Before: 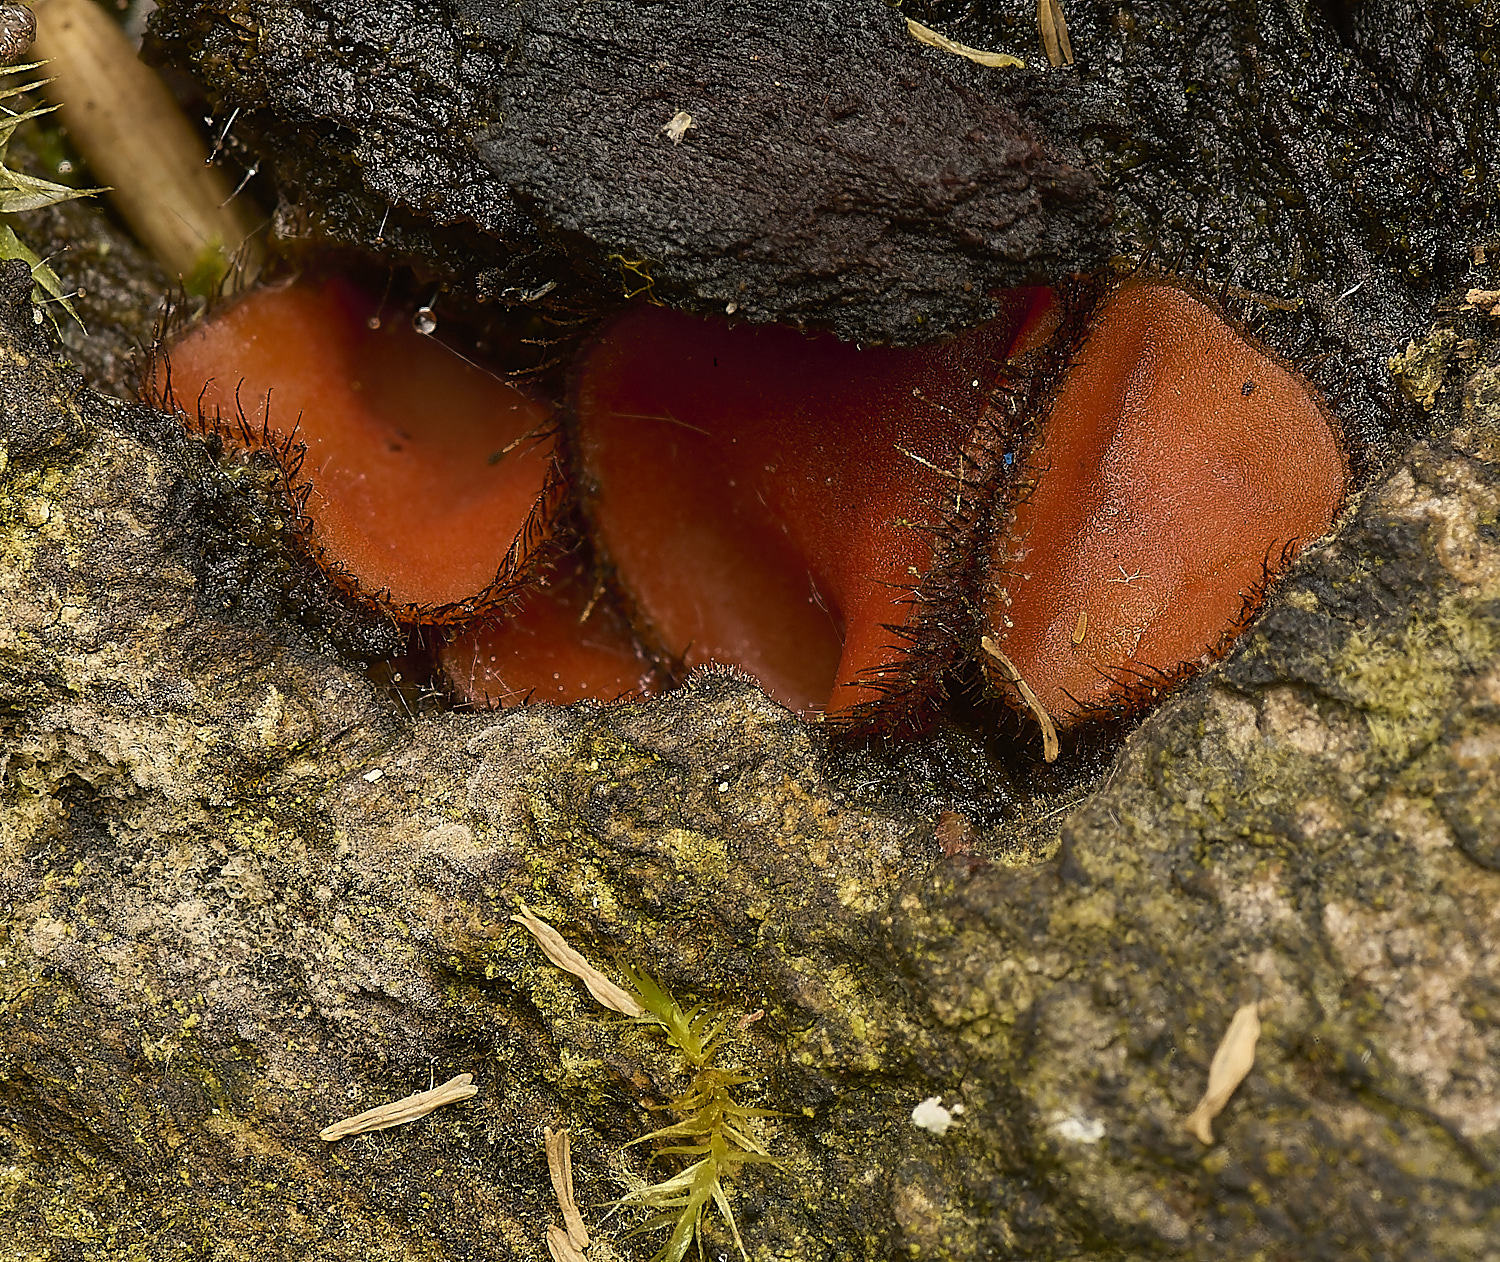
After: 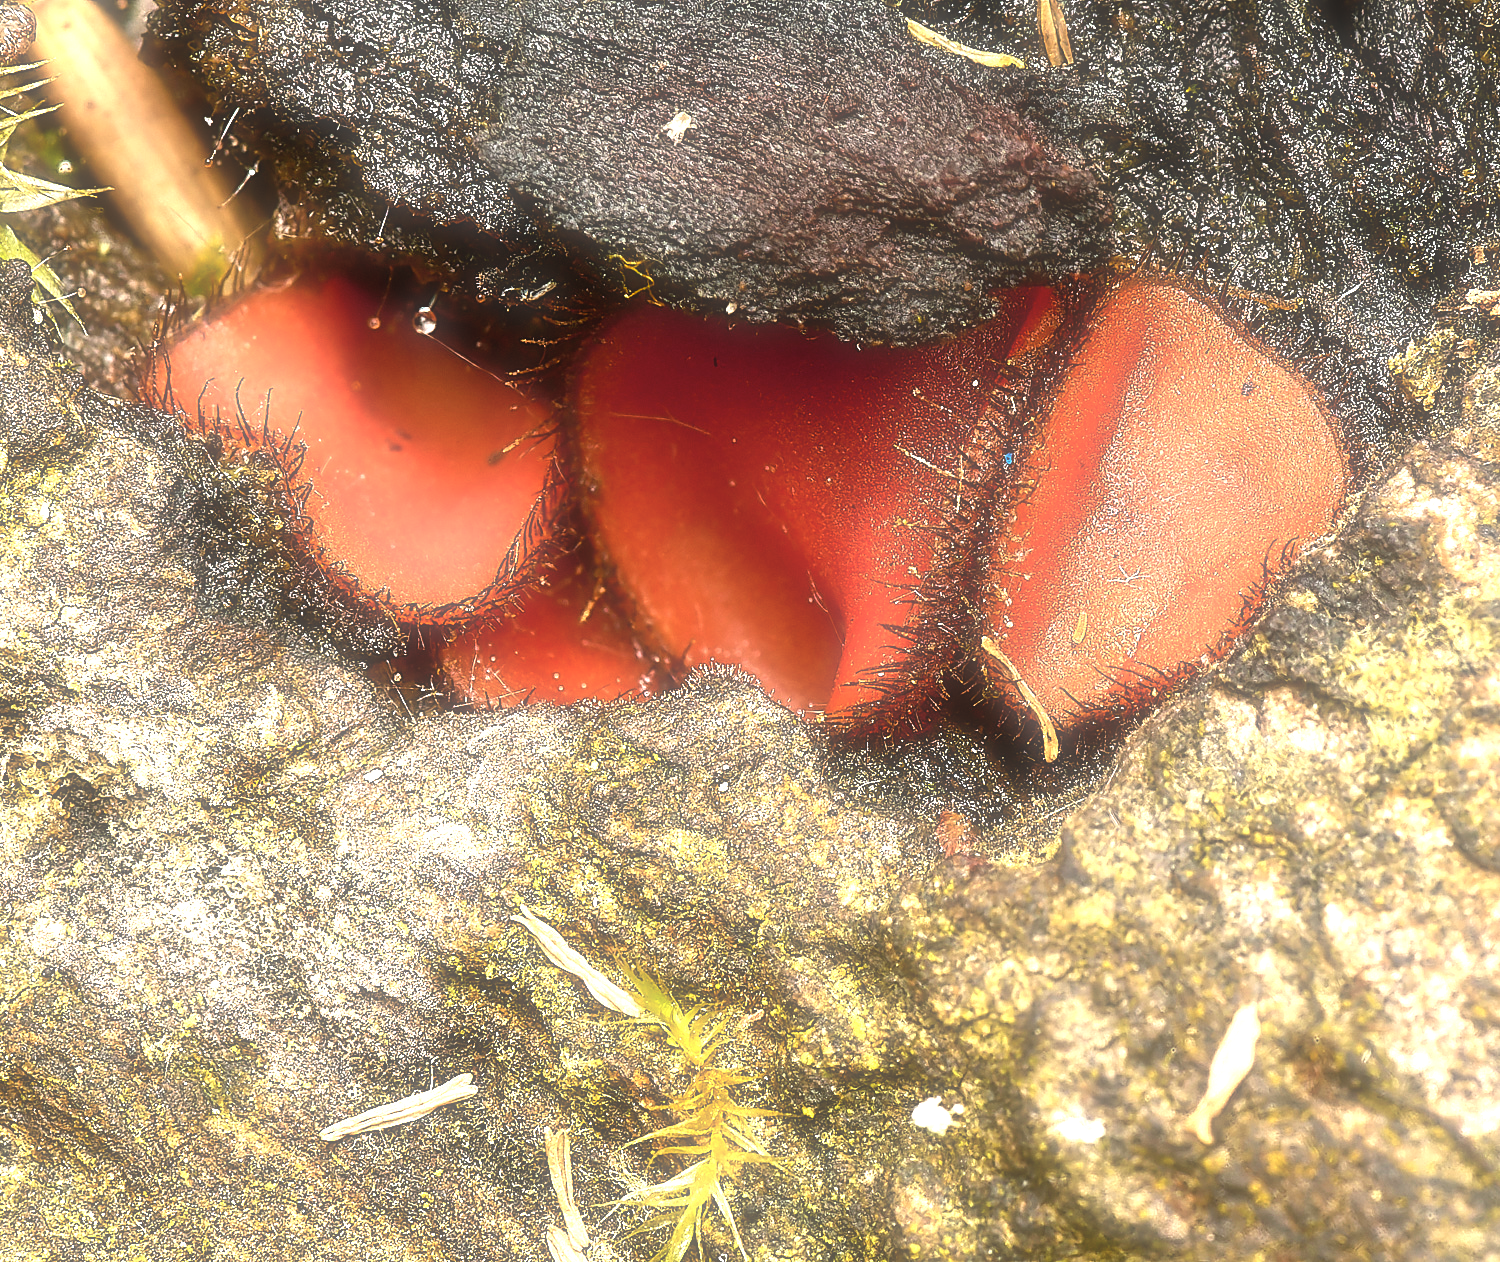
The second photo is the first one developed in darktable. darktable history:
soften: size 60.24%, saturation 65.46%, brightness 0.506 EV, mix 25.7%
exposure: black level correction 0, exposure 1.9 EV, compensate highlight preservation false
